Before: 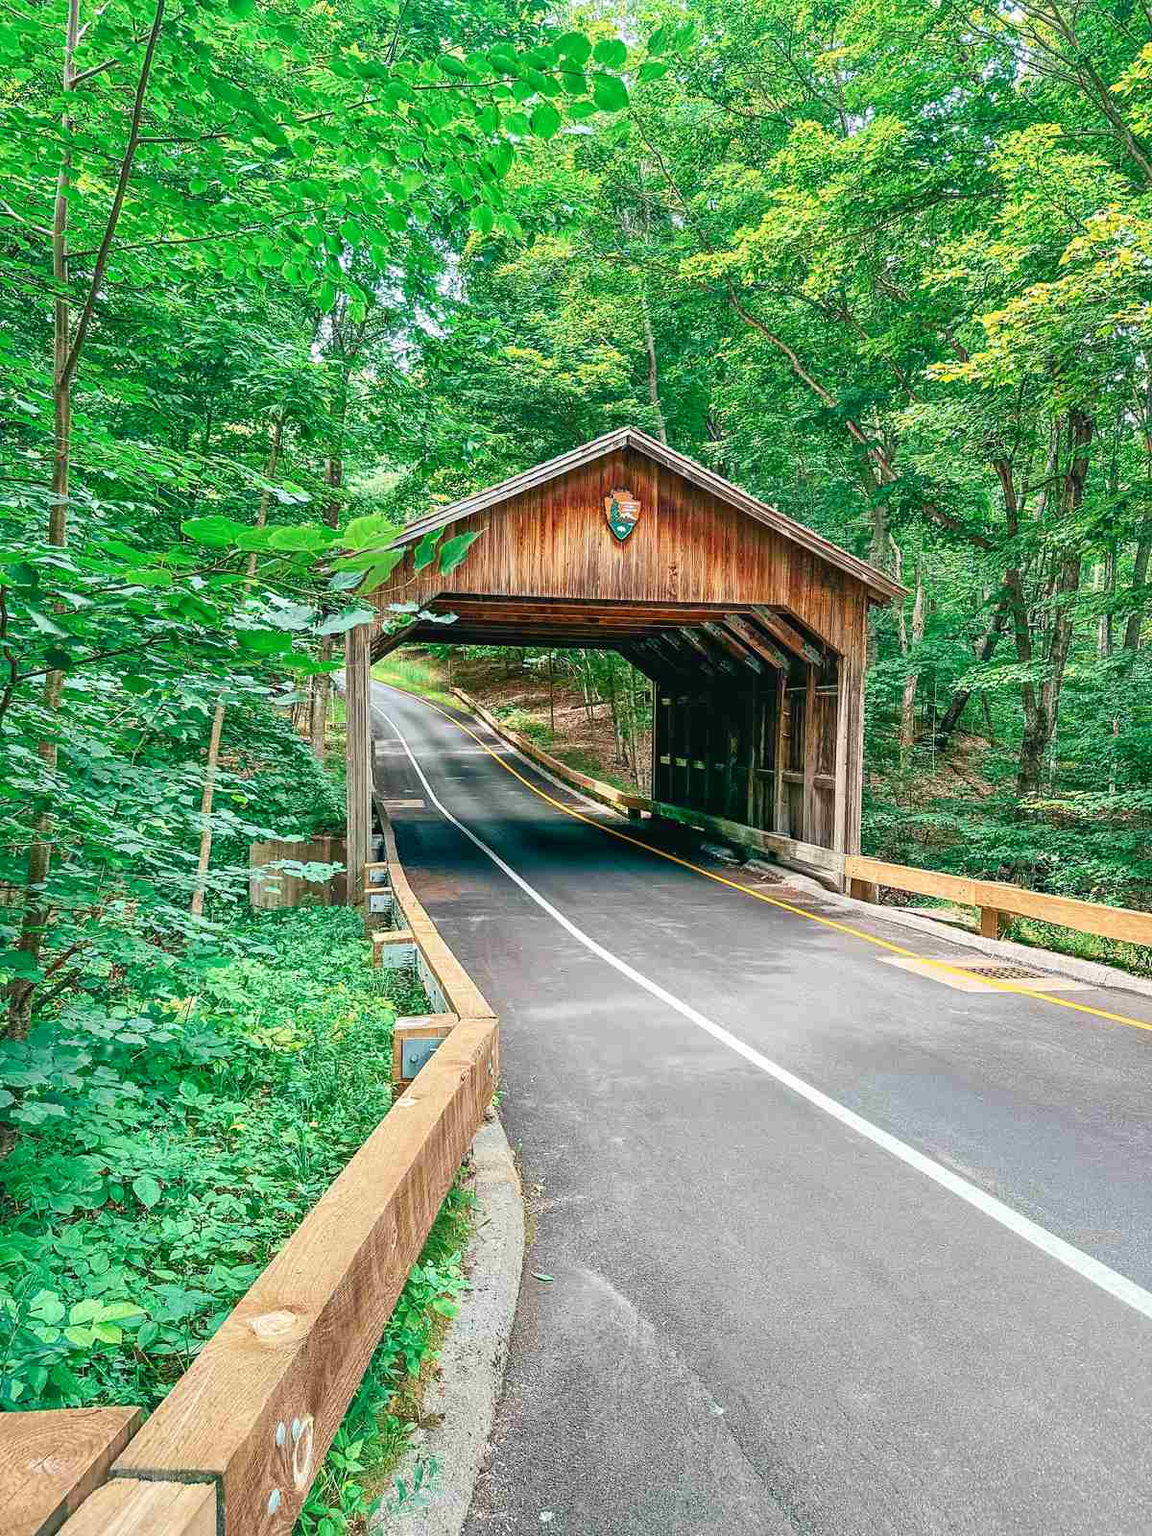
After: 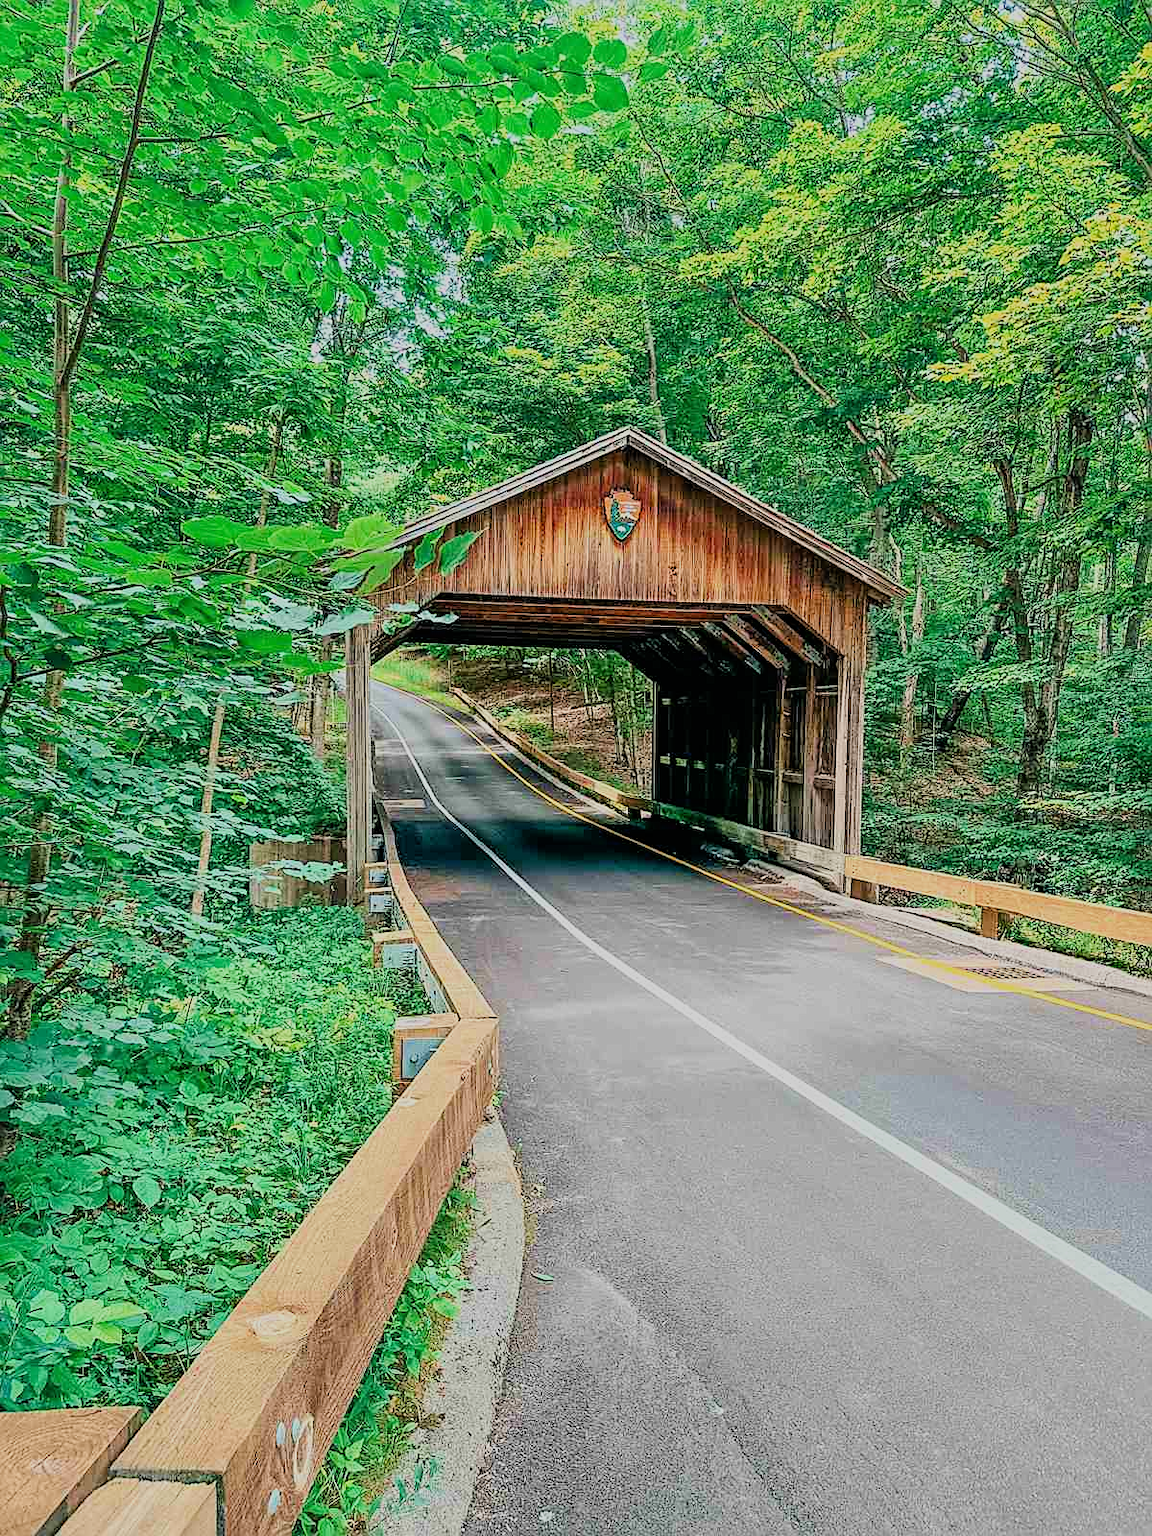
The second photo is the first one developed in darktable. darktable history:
sharpen: on, module defaults
filmic rgb: black relative exposure -7.15 EV, white relative exposure 5.36 EV, hardness 3.02, color science v6 (2022)
